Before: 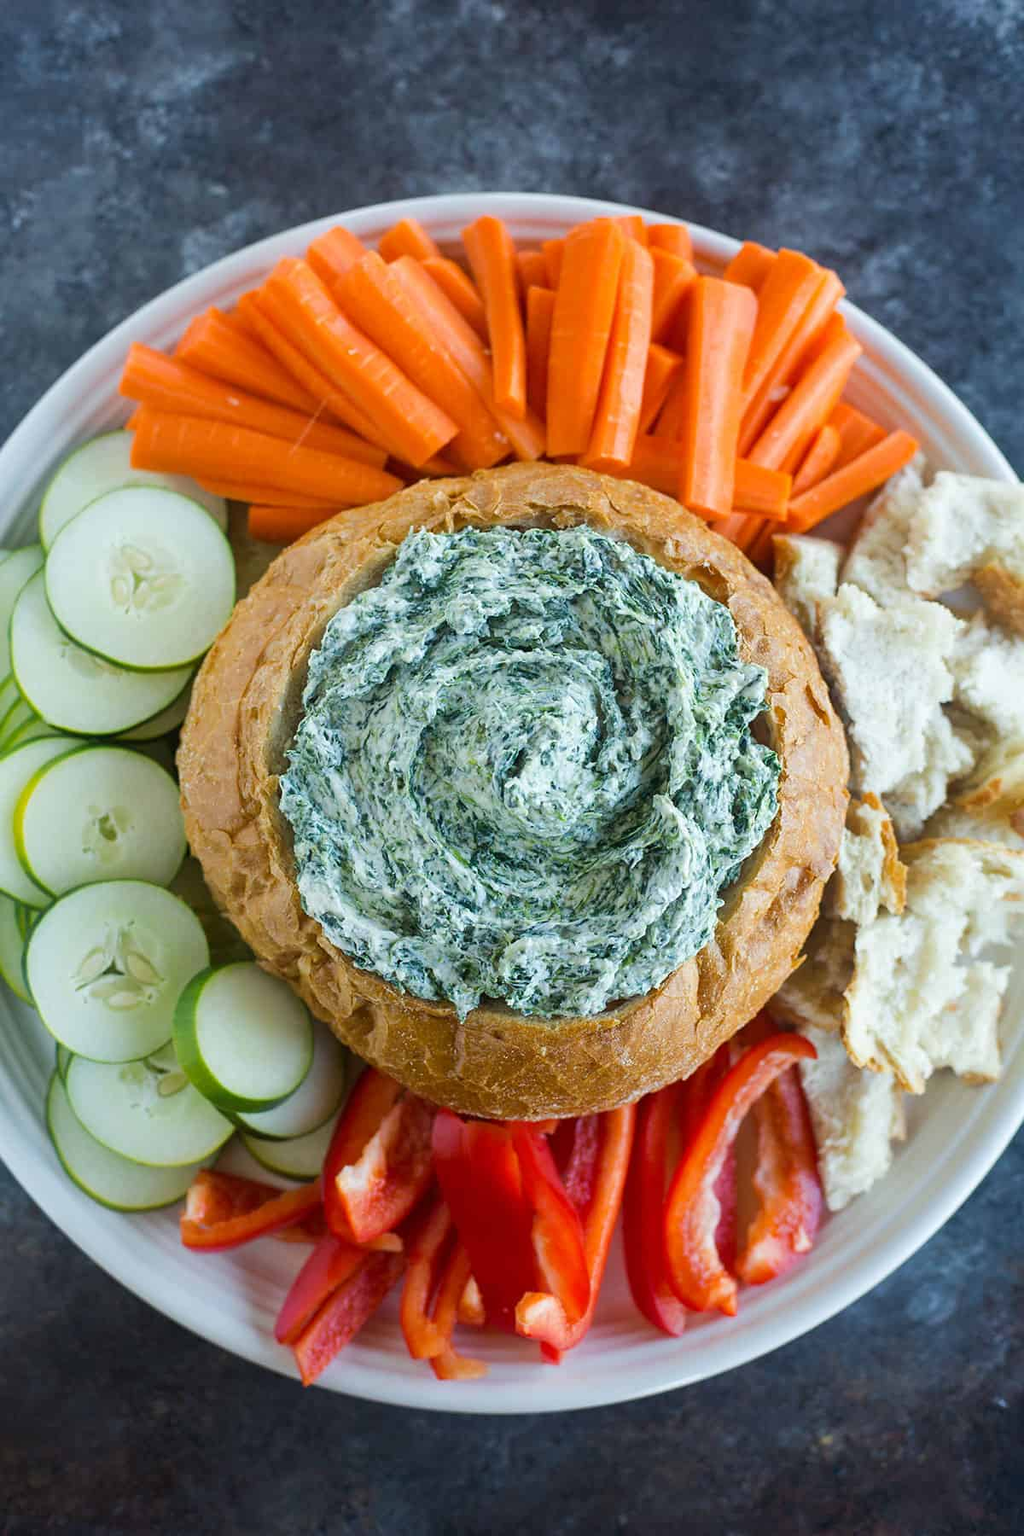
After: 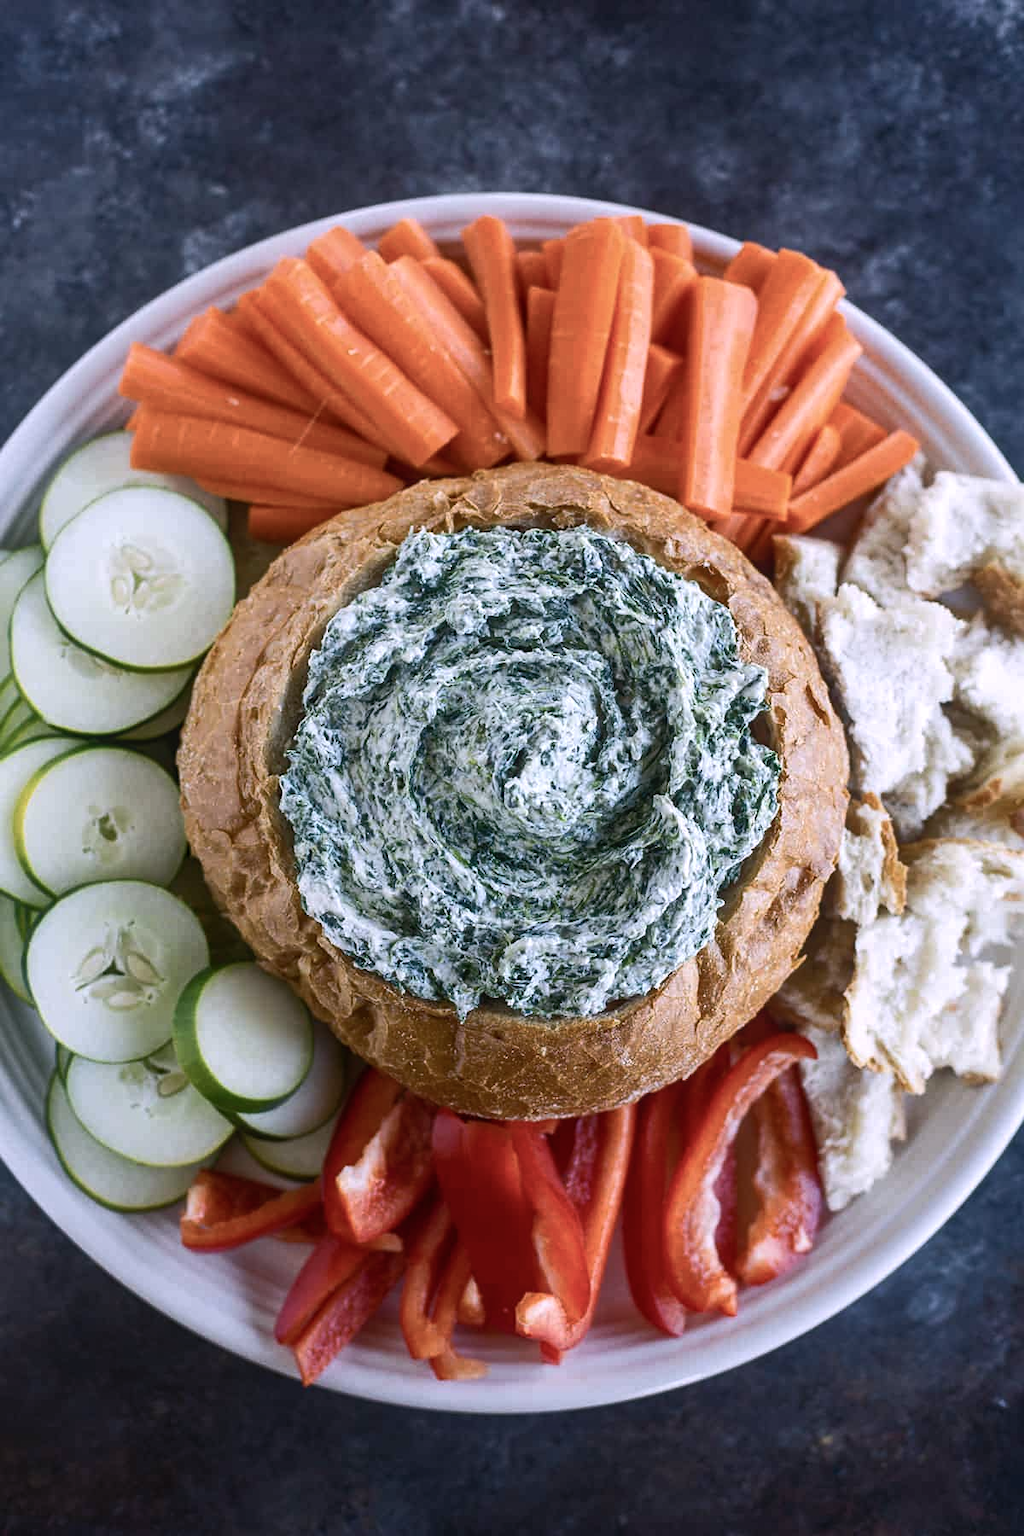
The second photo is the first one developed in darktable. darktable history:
local contrast: detail 110%
color balance rgb: perceptual saturation grading › highlights -31.88%, perceptual saturation grading › mid-tones 5.8%, perceptual saturation grading › shadows 18.12%, perceptual brilliance grading › highlights 3.62%, perceptual brilliance grading › mid-tones -18.12%, perceptual brilliance grading › shadows -41.3%
white balance: red 1.066, blue 1.119
